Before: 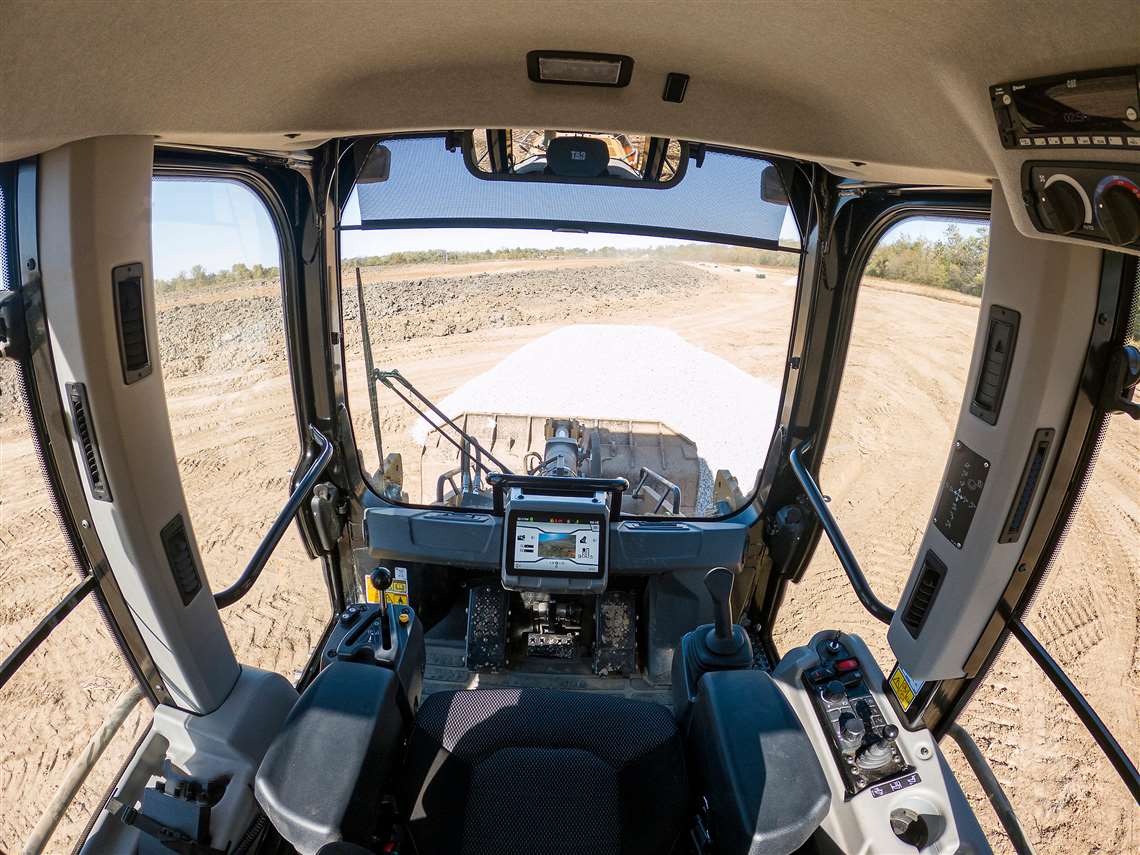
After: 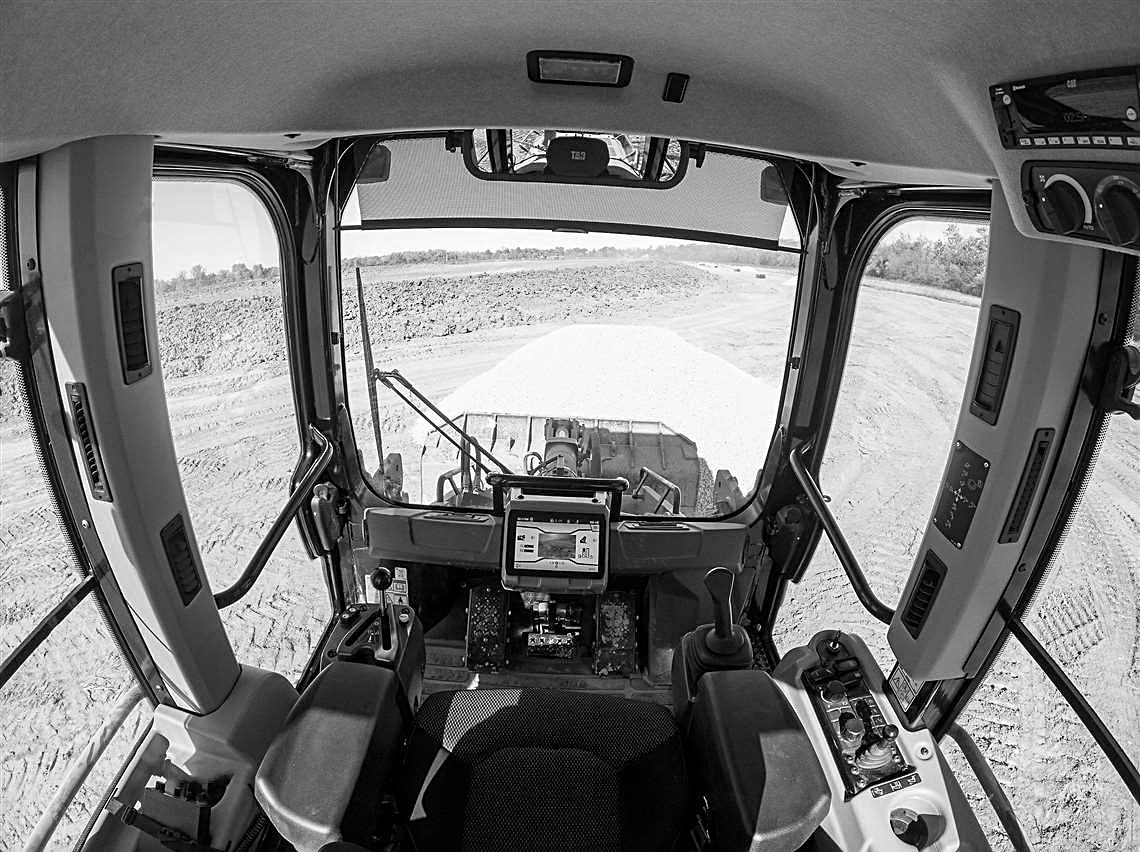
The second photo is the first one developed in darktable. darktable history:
white balance: emerald 1
sharpen: on, module defaults
color balance rgb: linear chroma grading › global chroma 23.15%, perceptual saturation grading › global saturation 28.7%, perceptual saturation grading › mid-tones 12.04%, perceptual saturation grading › shadows 10.19%, global vibrance 22.22%
crop: top 0.05%, bottom 0.098%
monochrome: a 1.94, b -0.638
